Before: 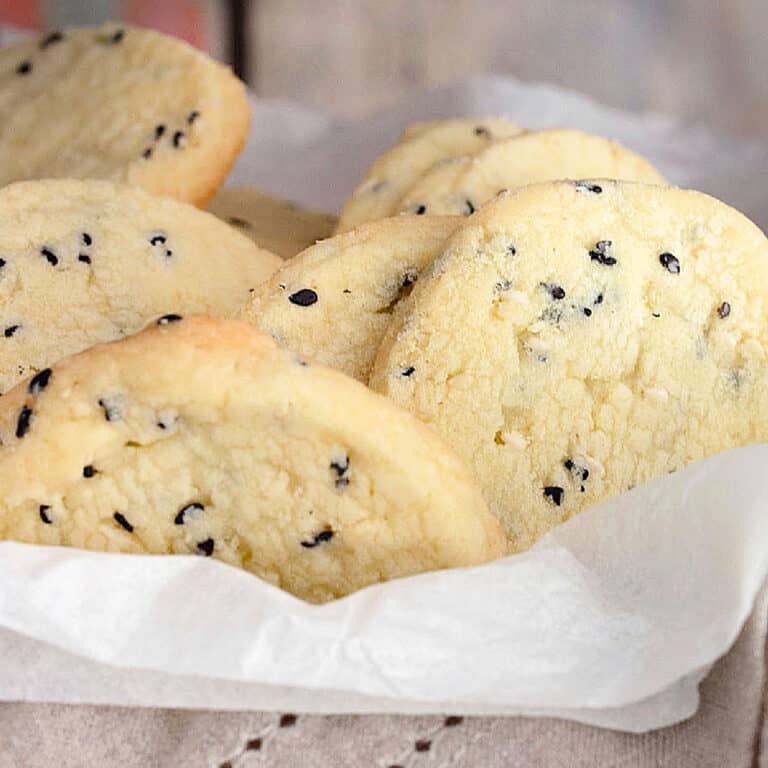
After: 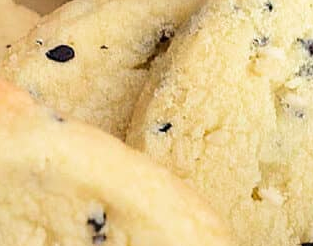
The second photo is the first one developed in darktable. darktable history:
crop: left 31.67%, top 31.779%, right 27.574%, bottom 36.146%
velvia: on, module defaults
